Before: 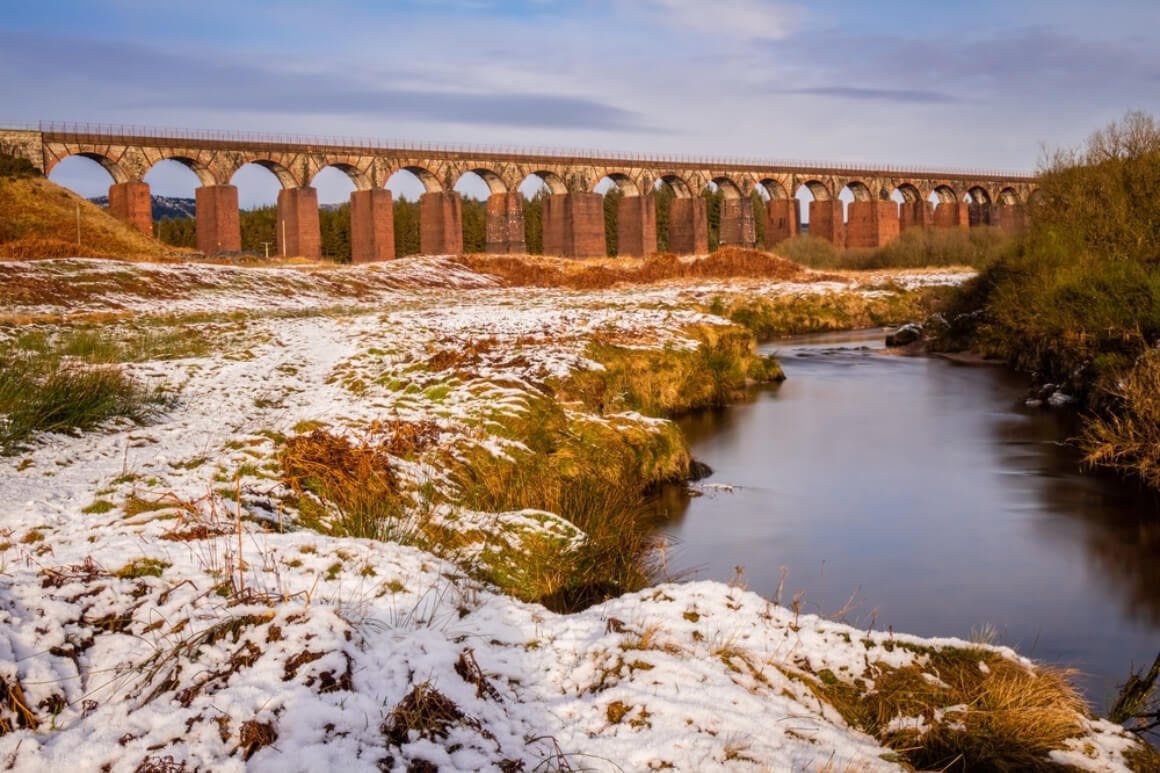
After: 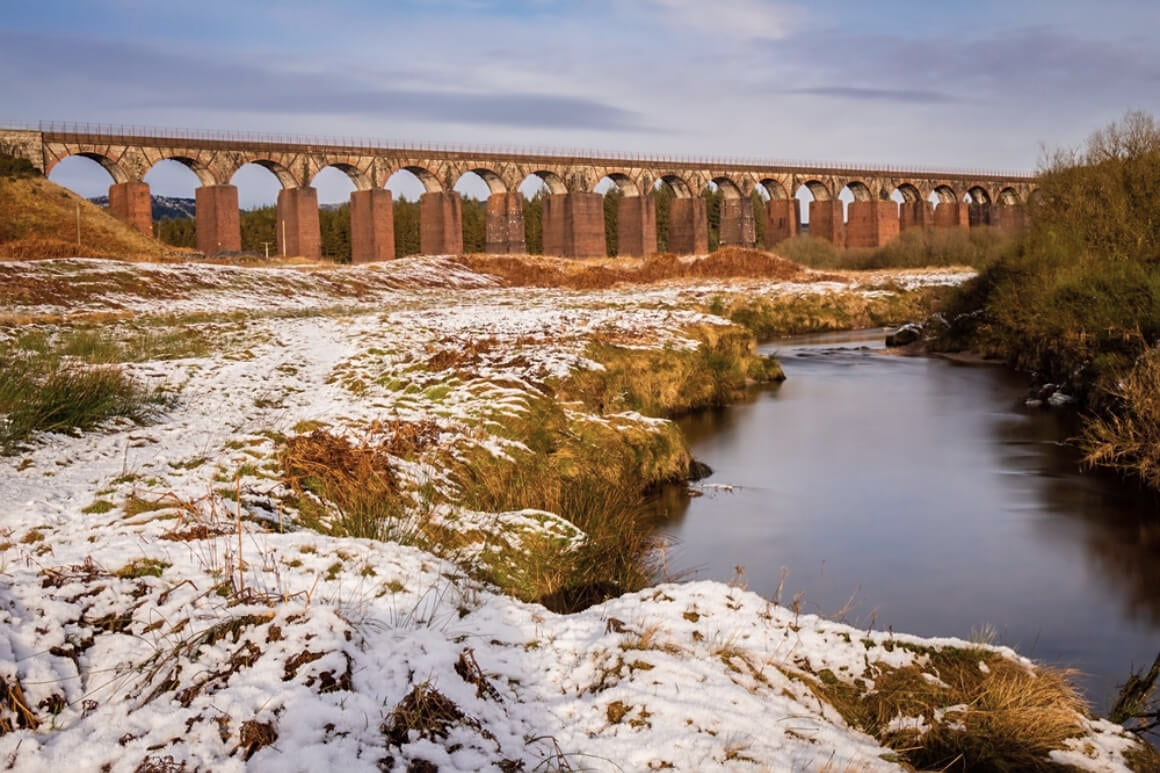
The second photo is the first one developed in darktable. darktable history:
contrast equalizer: octaves 7, y [[0.5, 0.5, 0.5, 0.512, 0.552, 0.62], [0.5 ×6], [0.5 ×4, 0.504, 0.553], [0 ×6], [0 ×6]], mix -0.988
sharpen: on, module defaults
color correction: highlights b* 0.05, saturation 0.827
